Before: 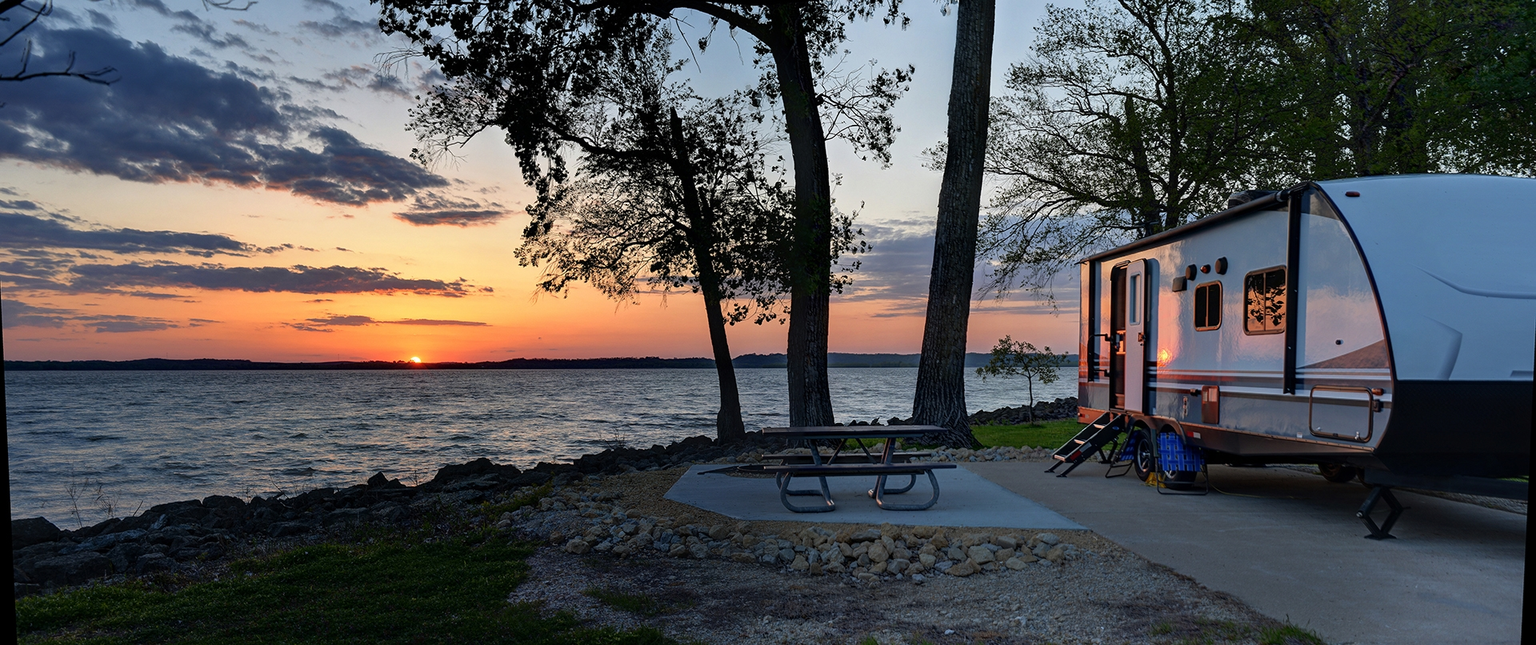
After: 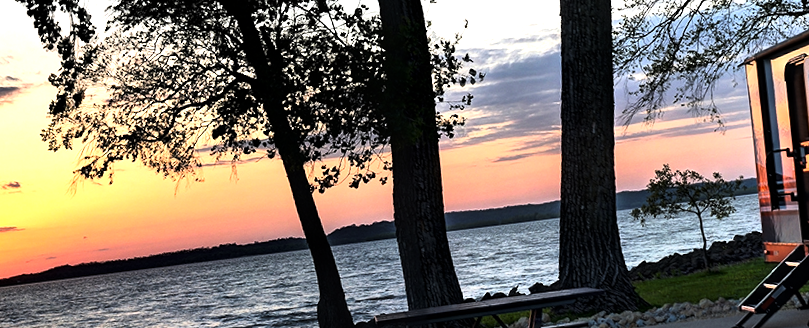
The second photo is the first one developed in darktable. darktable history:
contrast brightness saturation: contrast 0.04, saturation 0.16
crop: left 31.751%, top 32.172%, right 27.8%, bottom 35.83%
rotate and perspective: rotation -6.83°, automatic cropping off
levels: levels [0, 0.618, 1]
base curve: curves: ch0 [(0, 0) (0.666, 0.806) (1, 1)]
exposure: black level correction 0, exposure 1.015 EV, compensate exposure bias true, compensate highlight preservation false
